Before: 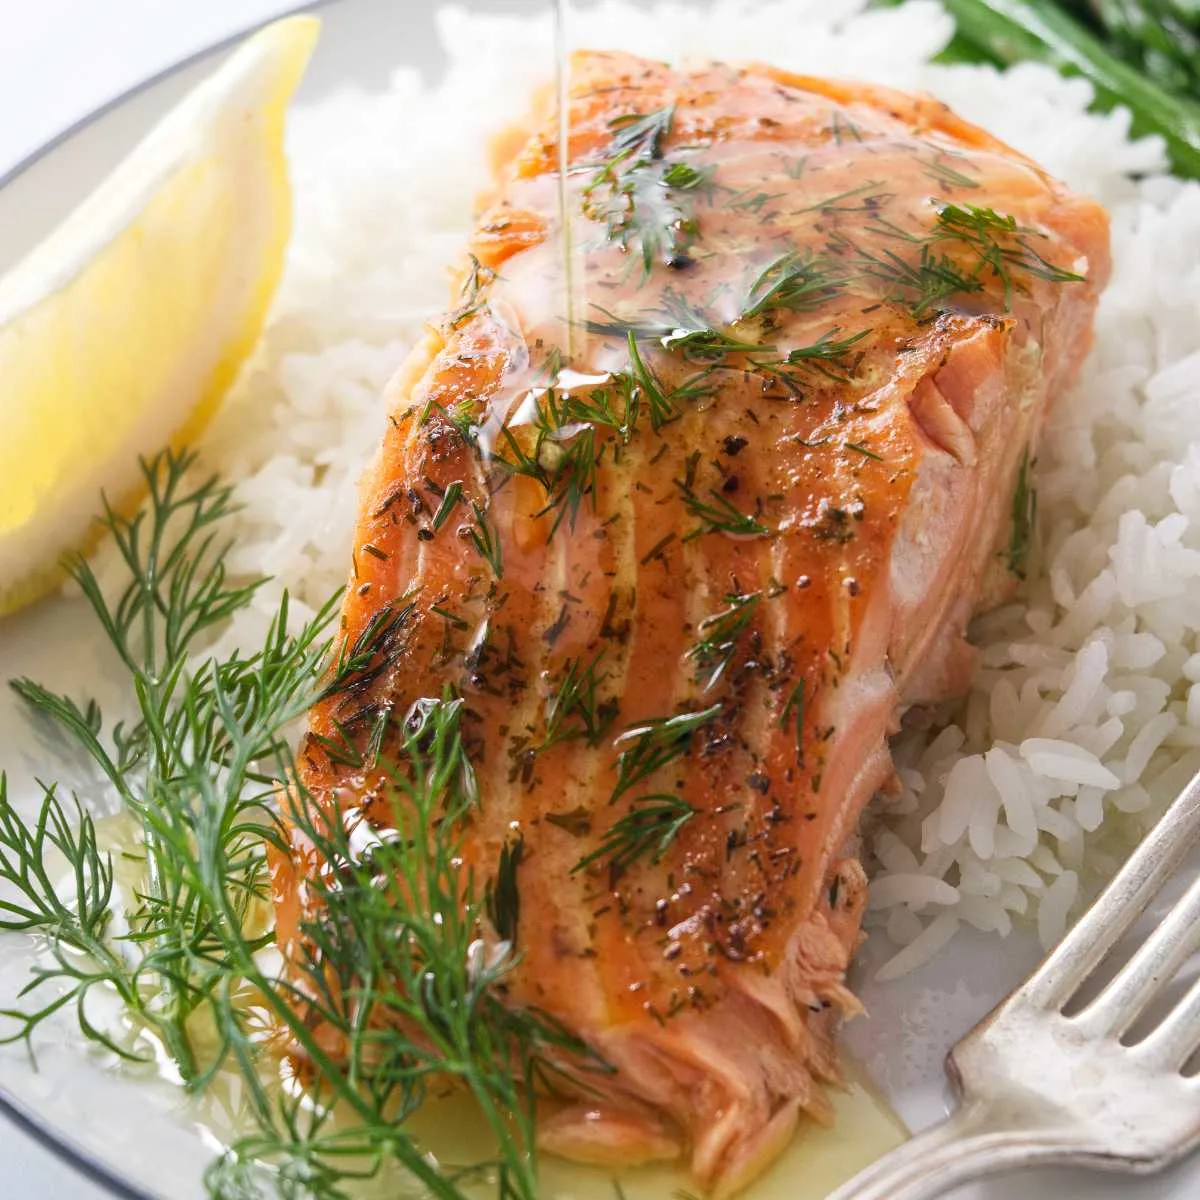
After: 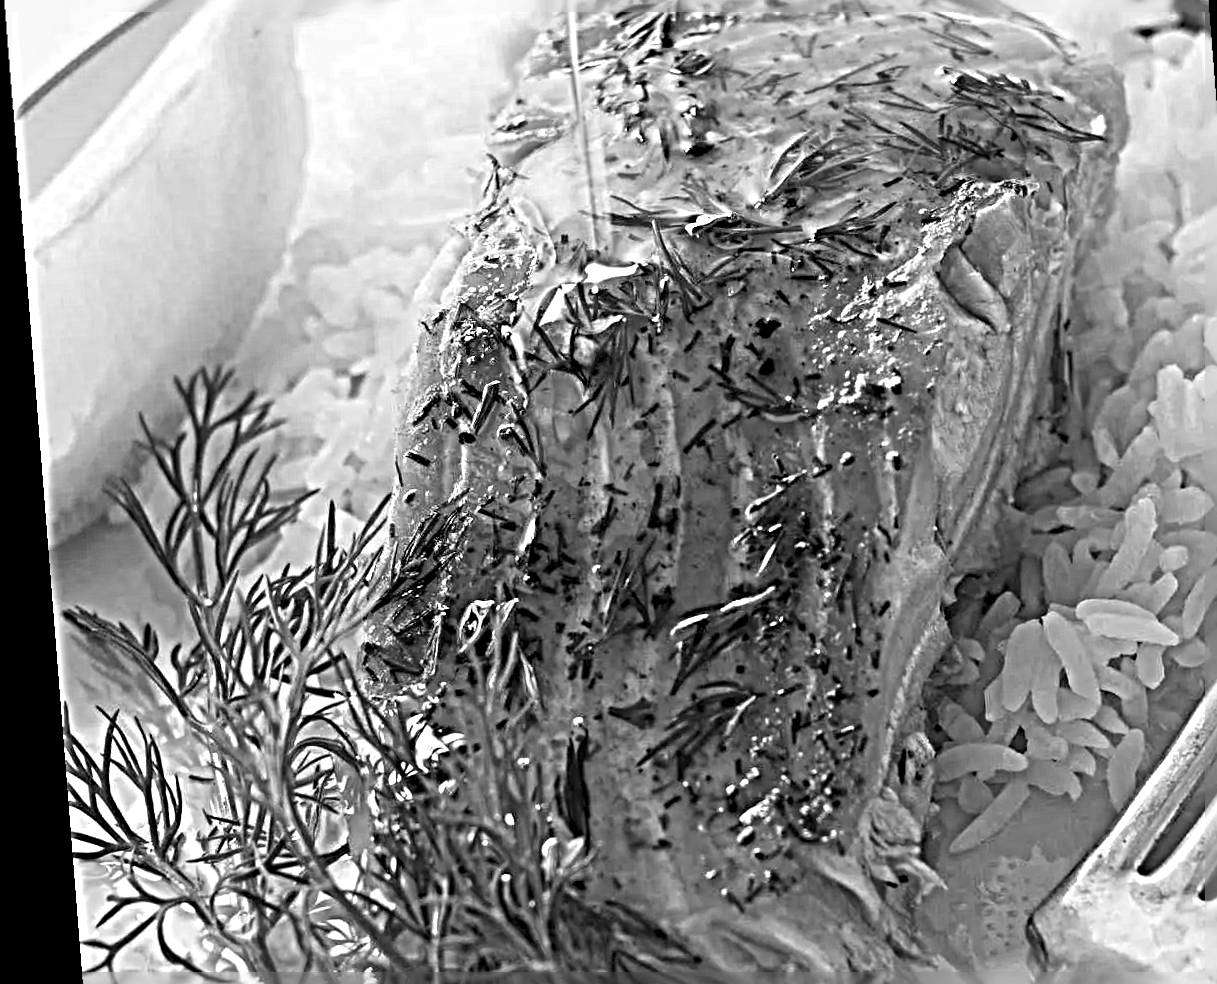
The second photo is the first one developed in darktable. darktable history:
monochrome: on, module defaults
rotate and perspective: rotation -4.2°, shear 0.006, automatic cropping off
color correction: highlights a* 4.02, highlights b* 4.98, shadows a* -7.55, shadows b* 4.98
contrast brightness saturation: saturation 0.13
haze removal: strength 0.29, distance 0.25, compatibility mode true, adaptive false
exposure: compensate highlight preservation false
sharpen: radius 6.3, amount 1.8, threshold 0
crop and rotate: angle 0.03°, top 11.643%, right 5.651%, bottom 11.189%
